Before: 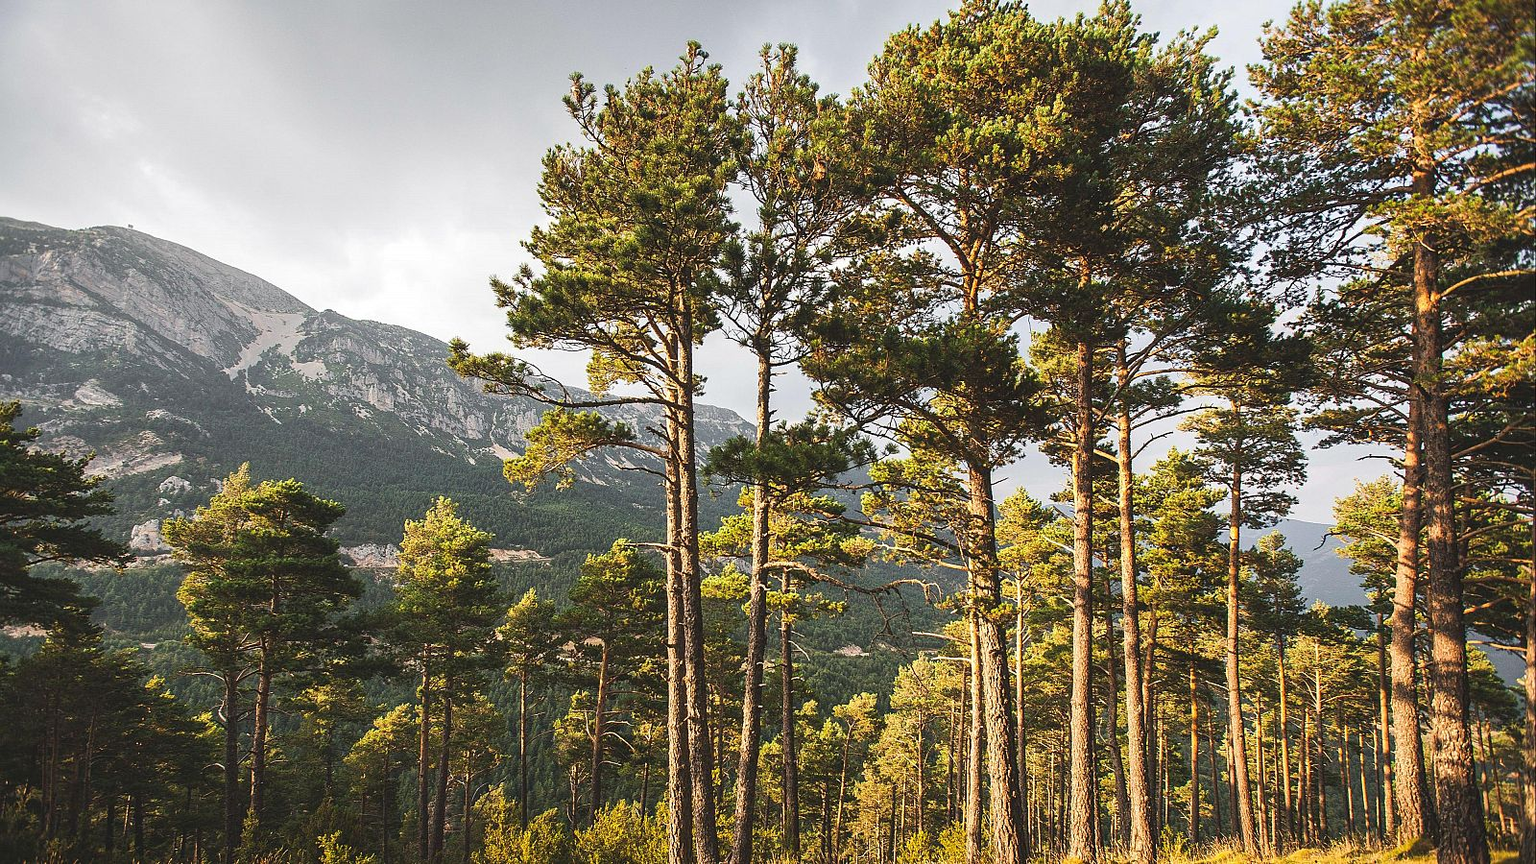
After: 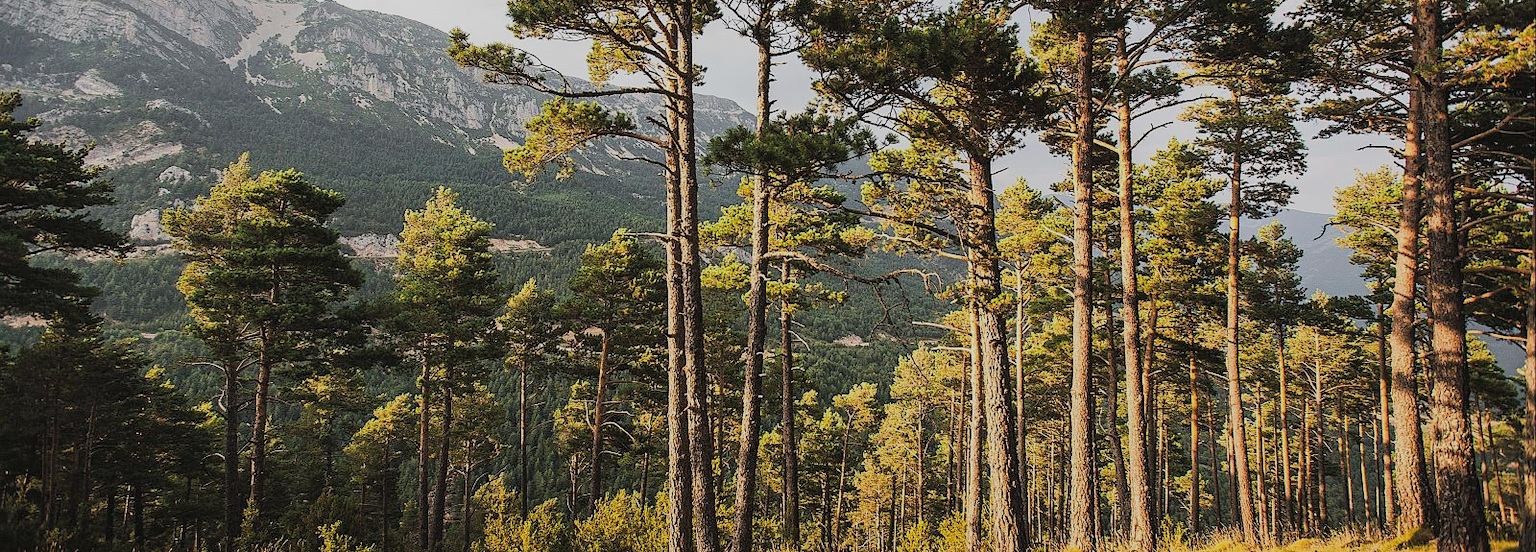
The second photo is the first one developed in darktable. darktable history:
crop and rotate: top 35.947%
filmic rgb: black relative exposure -7.65 EV, white relative exposure 4.56 EV, threshold 3.05 EV, hardness 3.61, enable highlight reconstruction true
